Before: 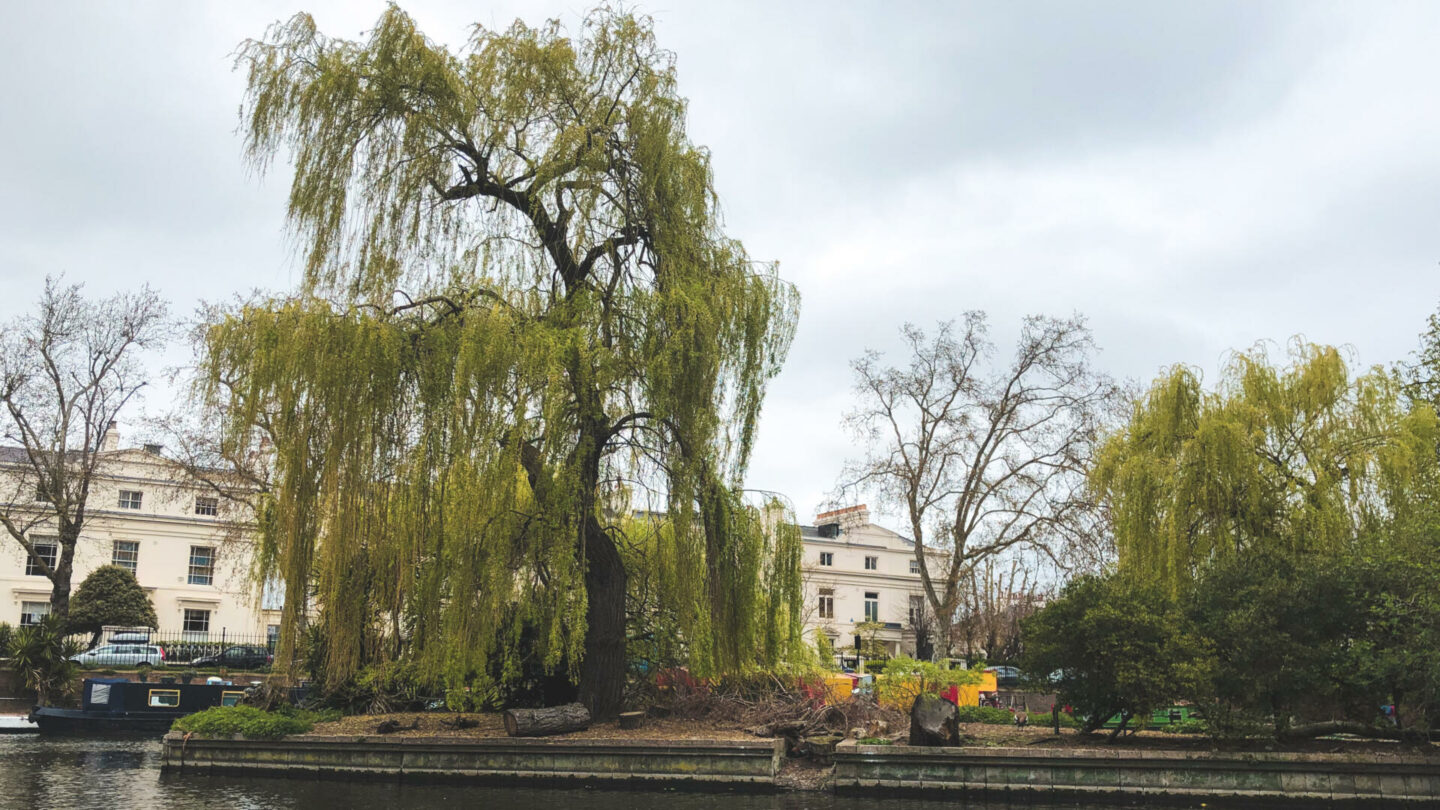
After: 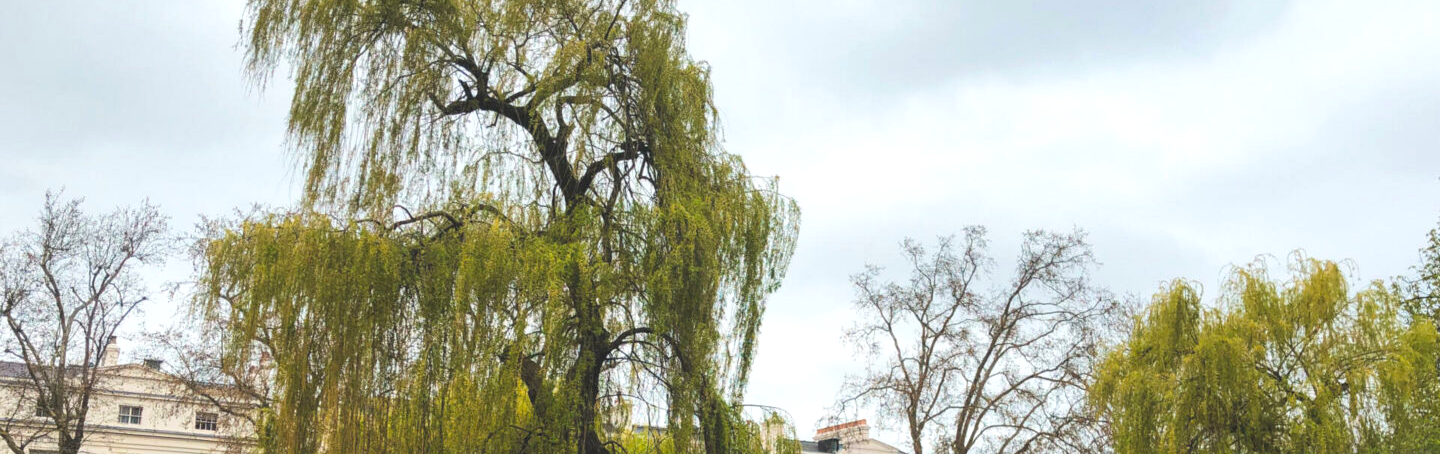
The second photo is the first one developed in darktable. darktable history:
exposure: exposure 0.127 EV, compensate highlight preservation false
crop and rotate: top 10.605%, bottom 33.274%
